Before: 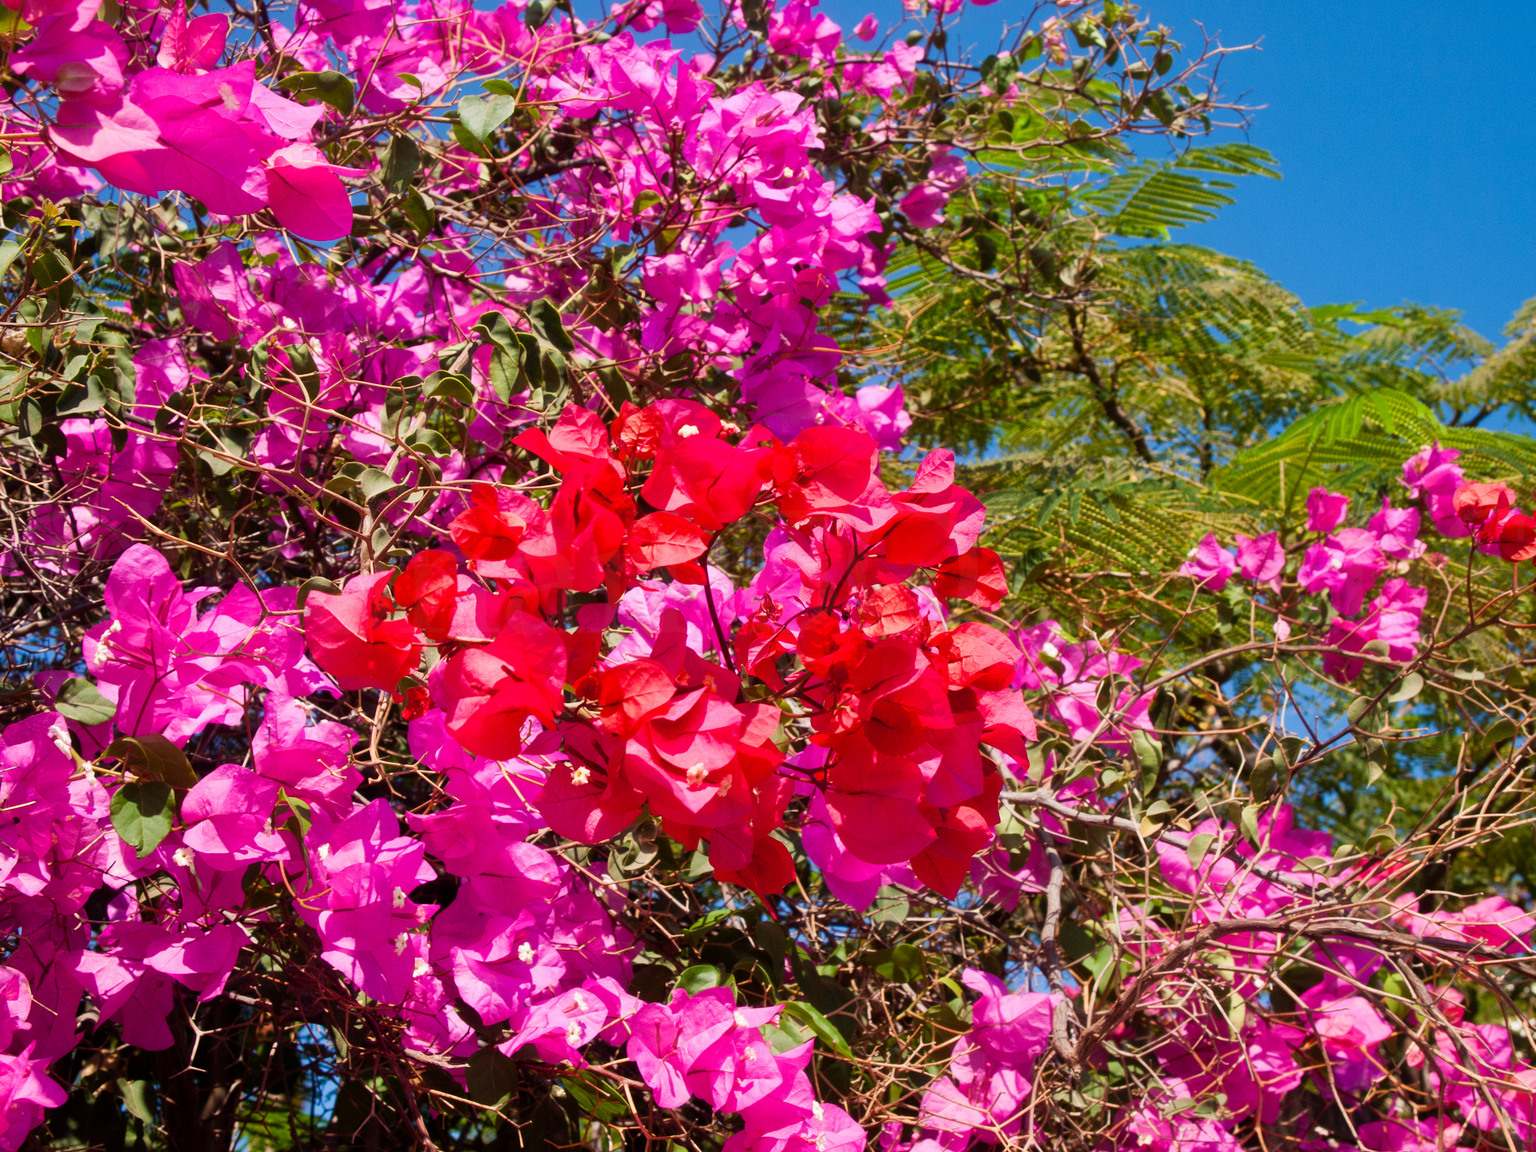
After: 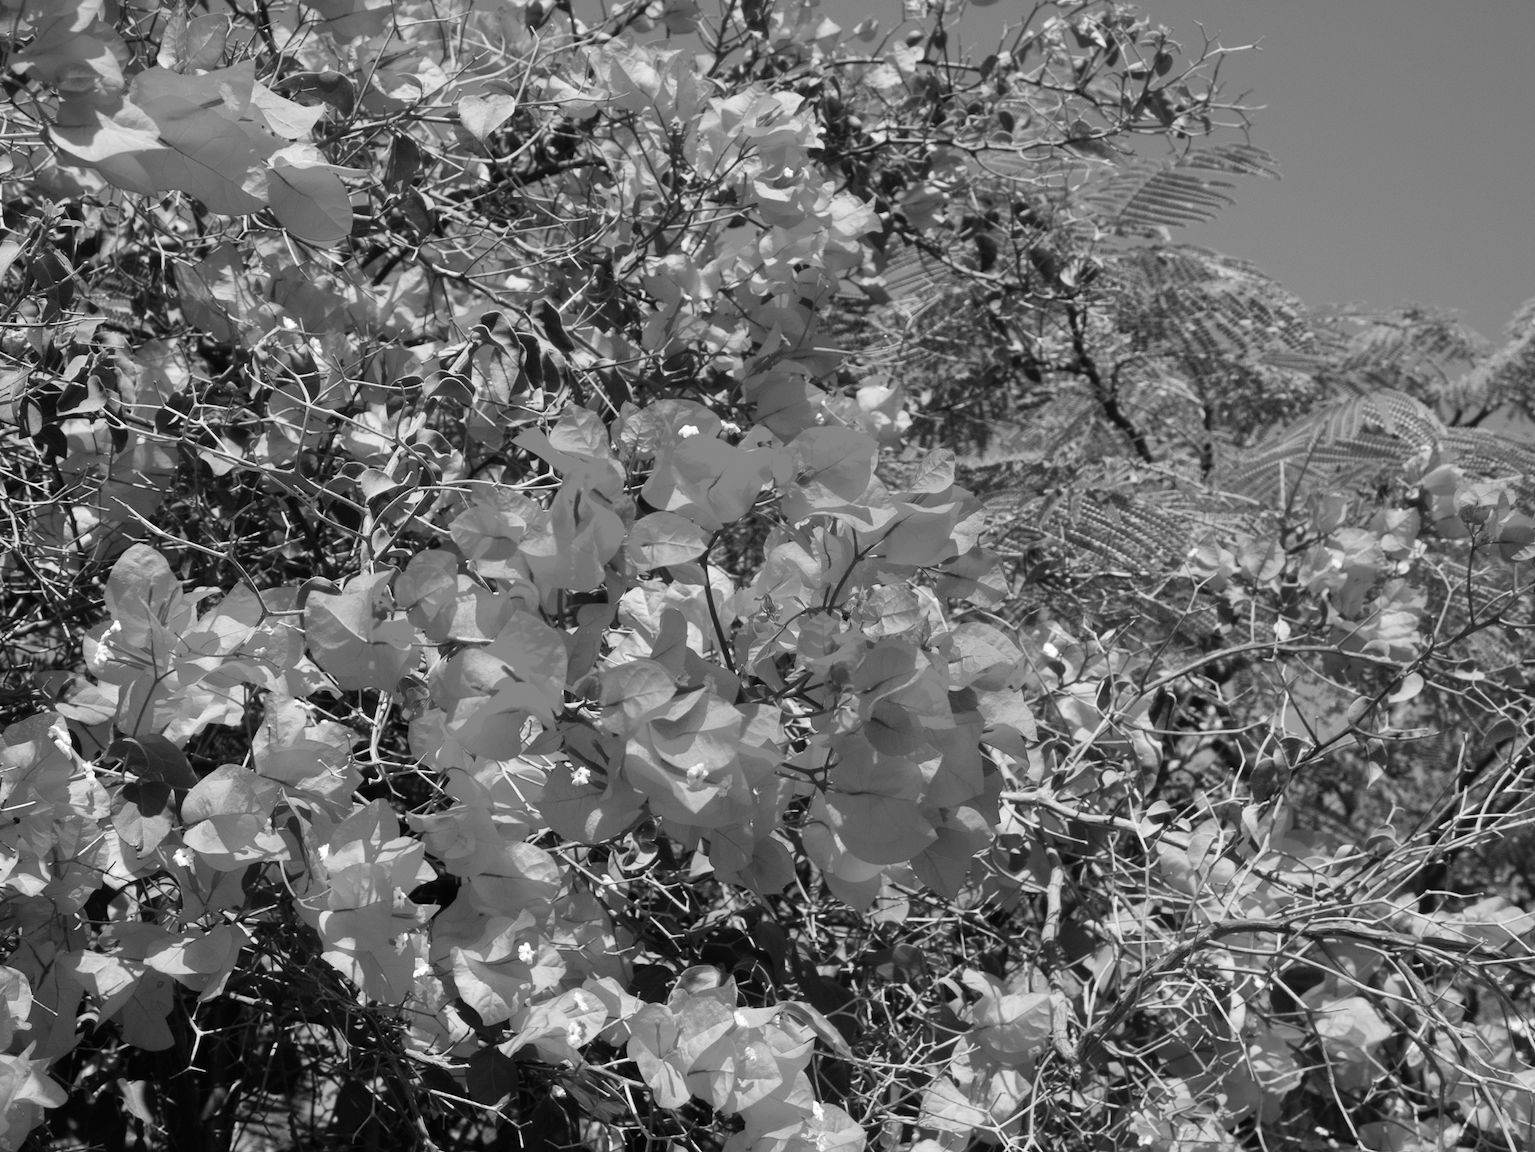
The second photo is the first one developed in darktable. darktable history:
exposure: black level correction -0.001, exposure 0.08 EV, compensate highlight preservation false
color contrast: green-magenta contrast 0, blue-yellow contrast 0
